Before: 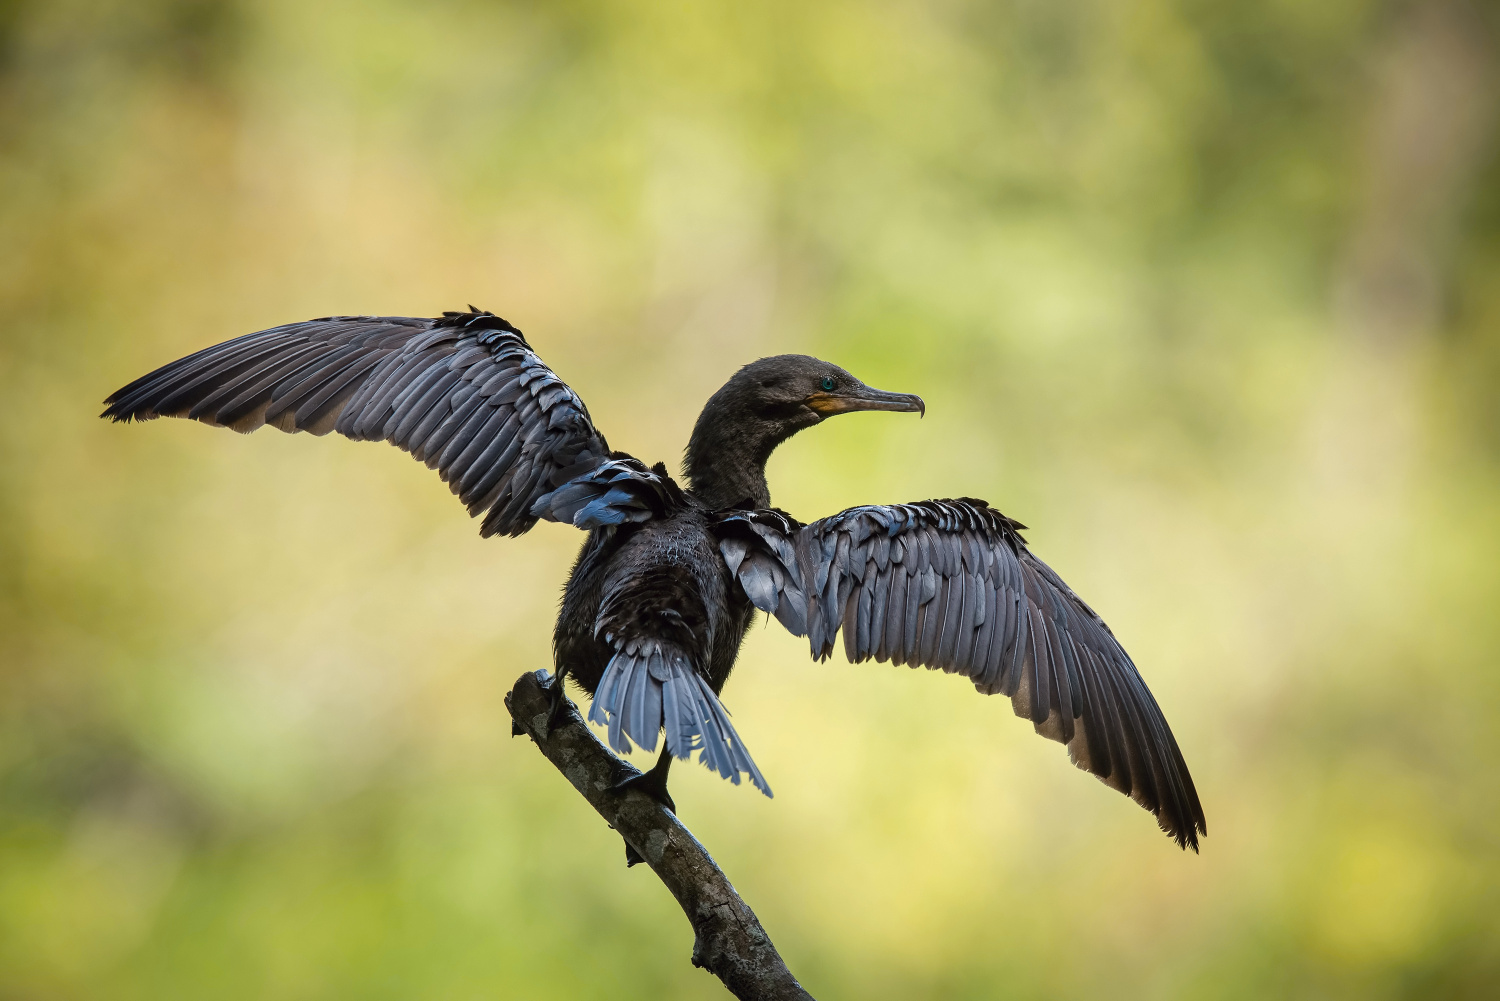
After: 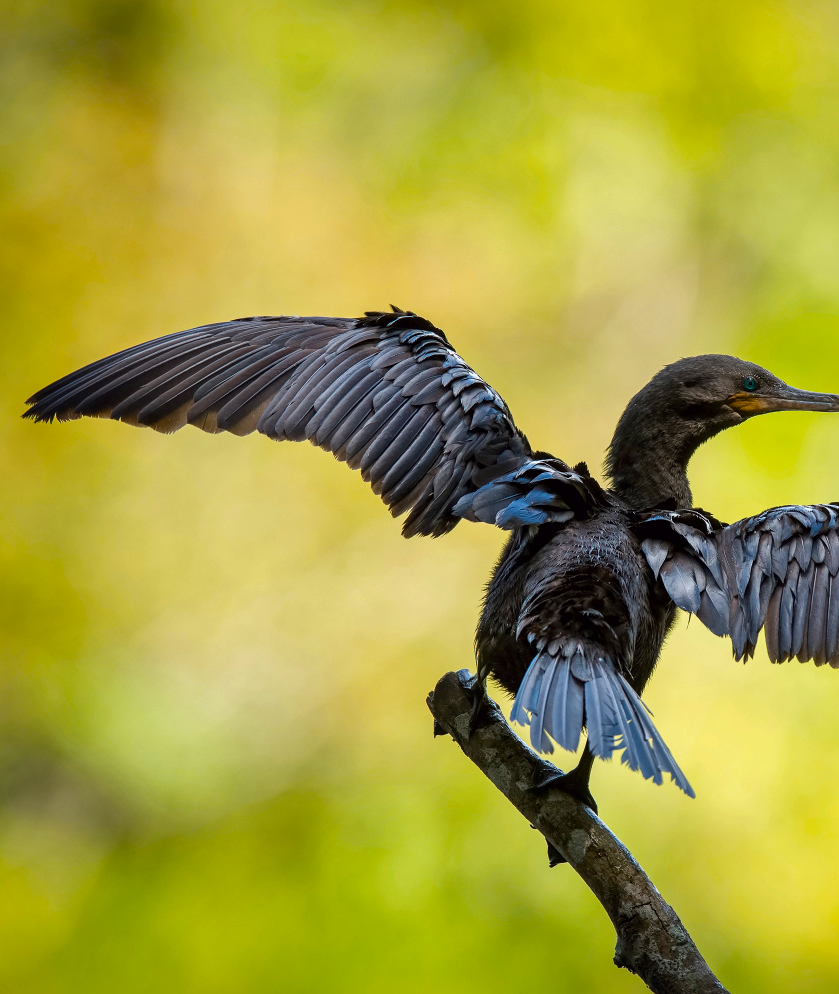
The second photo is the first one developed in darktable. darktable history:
local contrast: mode bilateral grid, contrast 20, coarseness 50, detail 144%, midtone range 0.2
crop: left 5.262%, right 38.761%
color balance rgb: perceptual saturation grading › global saturation 40.291%
